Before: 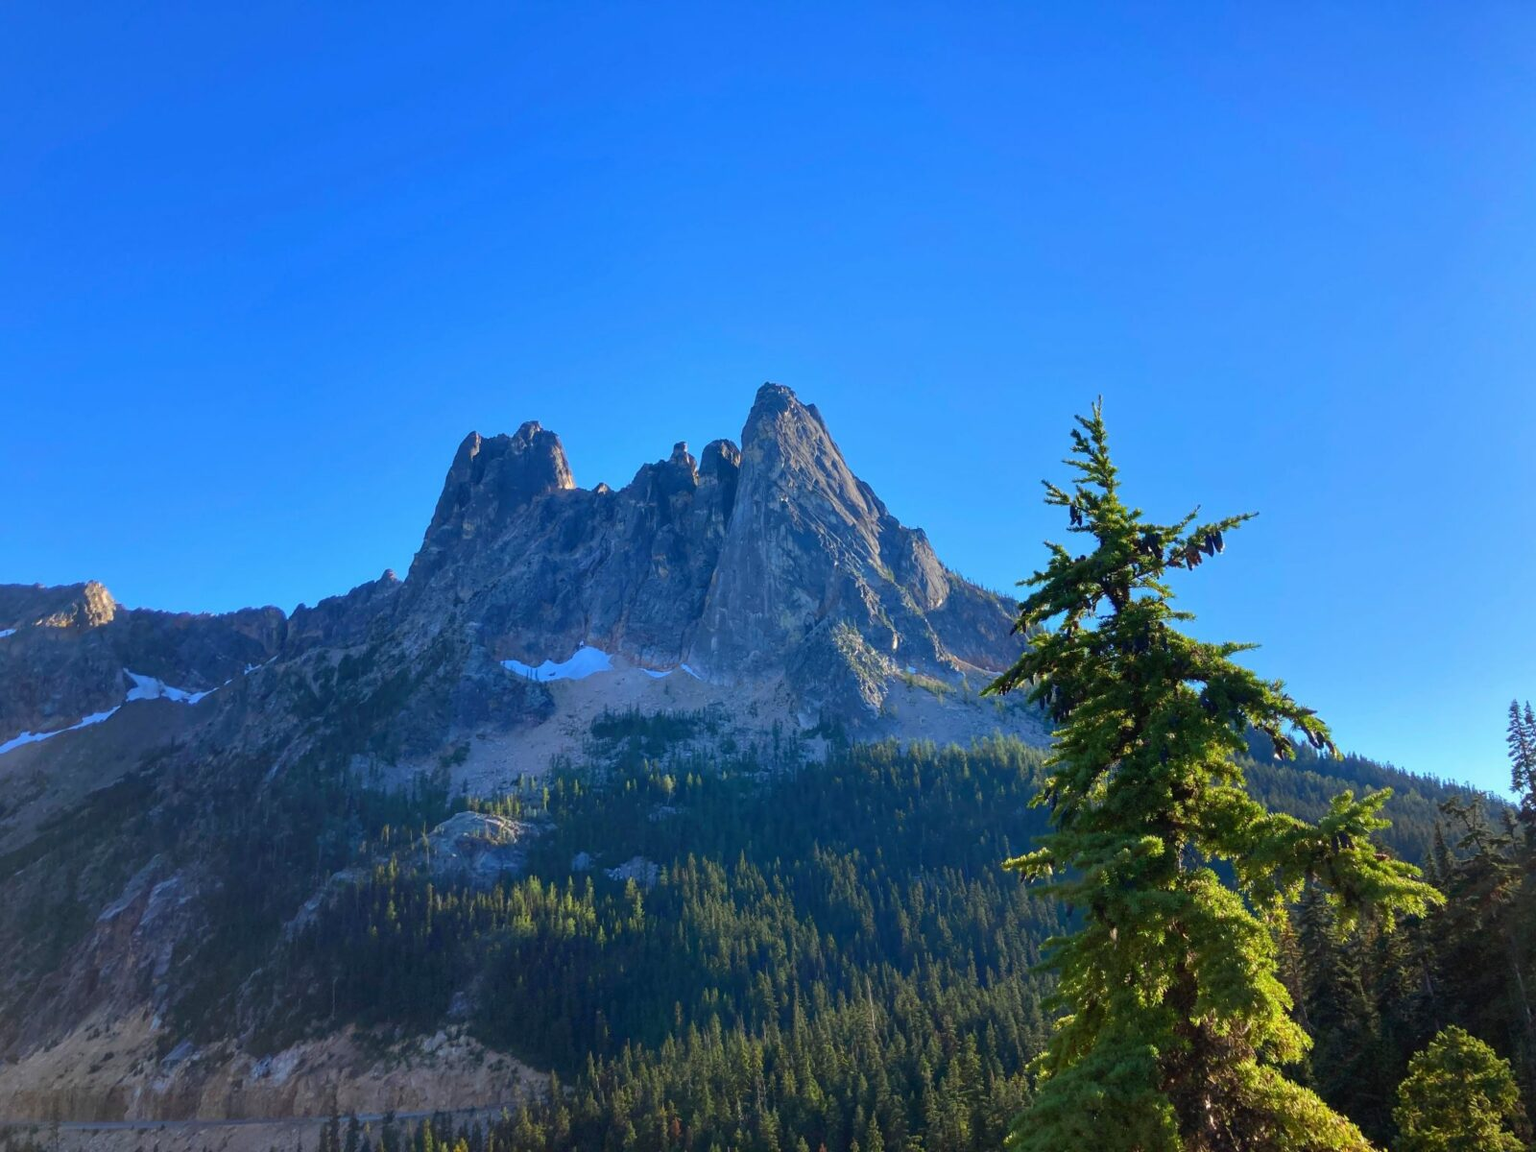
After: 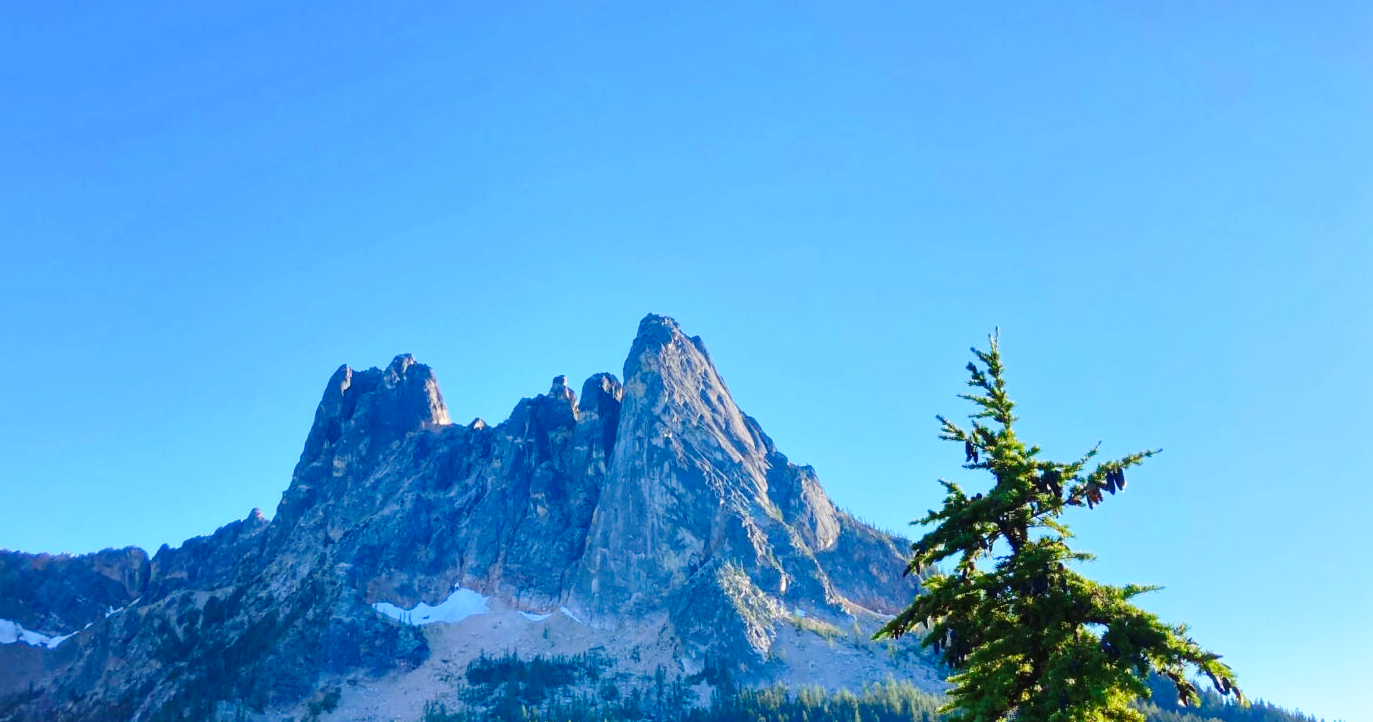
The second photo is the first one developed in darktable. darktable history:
crop and rotate: left 9.323%, top 7.096%, right 4.84%, bottom 32.655%
base curve: curves: ch0 [(0, 0) (0.028, 0.03) (0.121, 0.232) (0.46, 0.748) (0.859, 0.968) (1, 1)], preserve colors none
